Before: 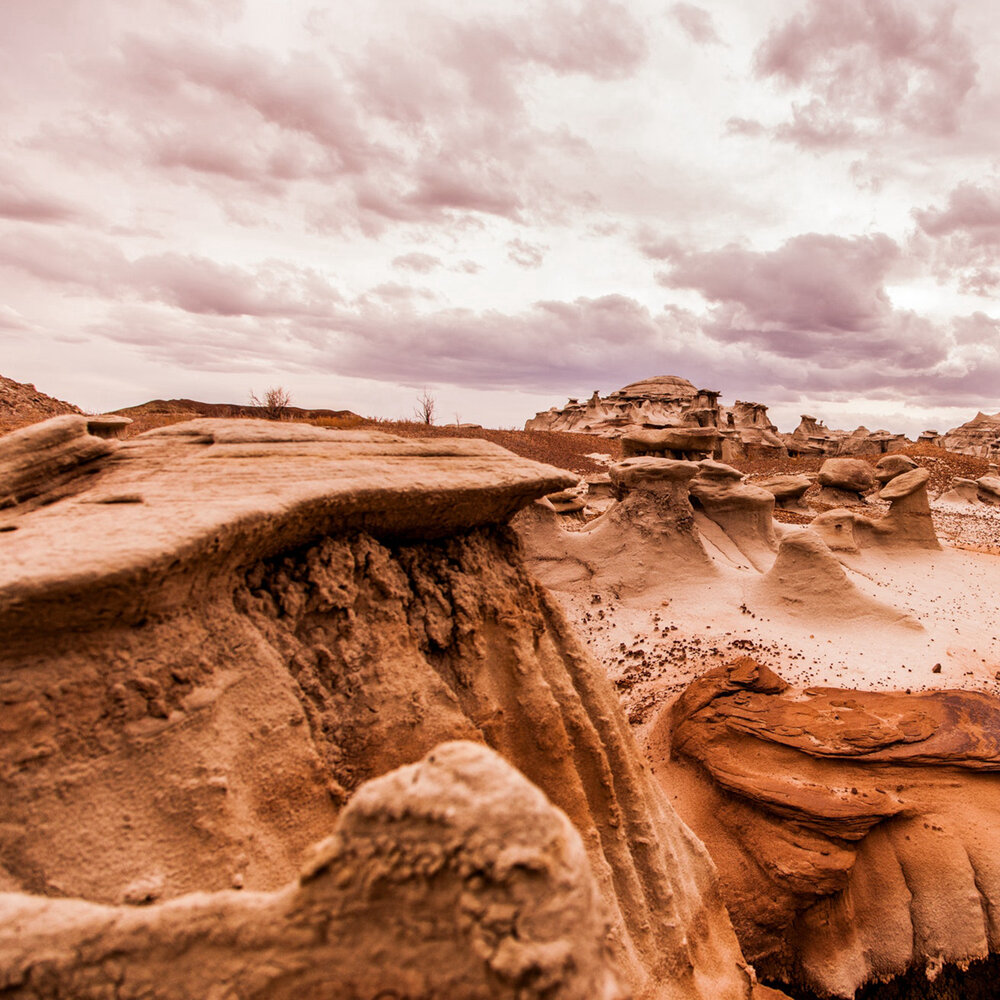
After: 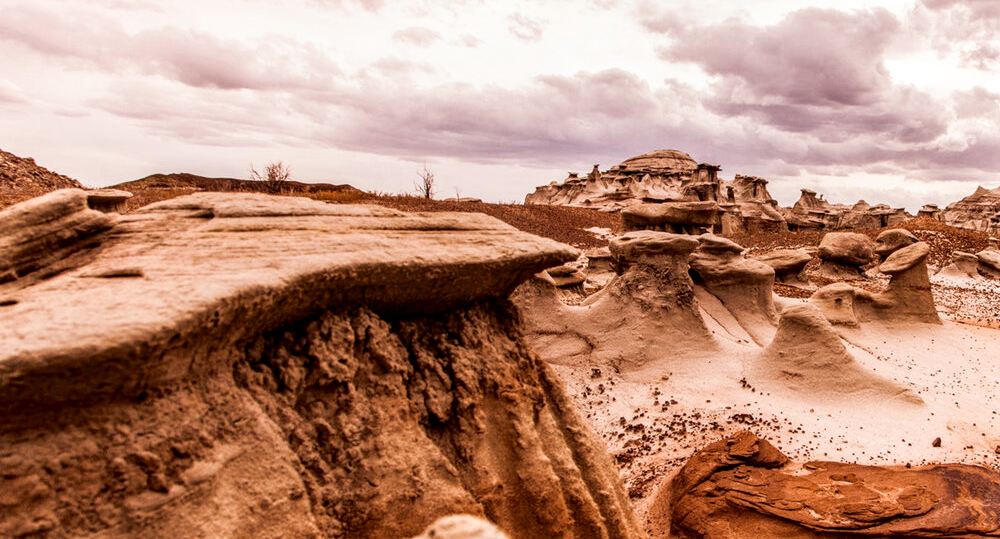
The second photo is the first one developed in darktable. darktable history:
shadows and highlights: shadows -62.77, white point adjustment -5.37, highlights 60.2
crop and rotate: top 22.628%, bottom 23.418%
local contrast: on, module defaults
